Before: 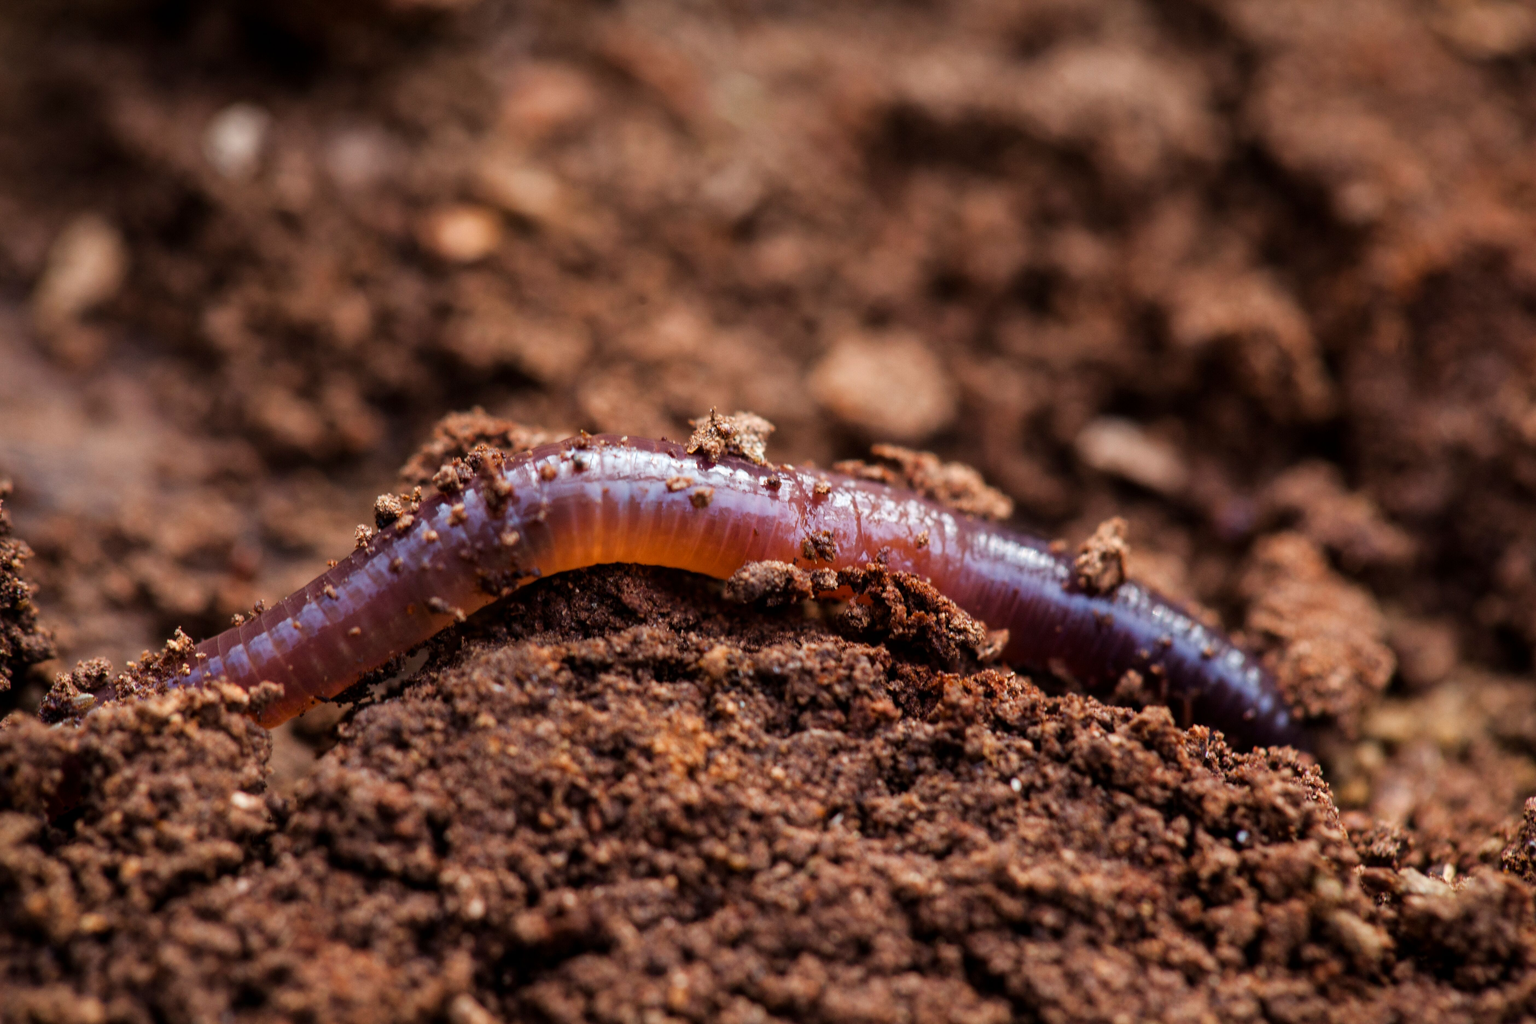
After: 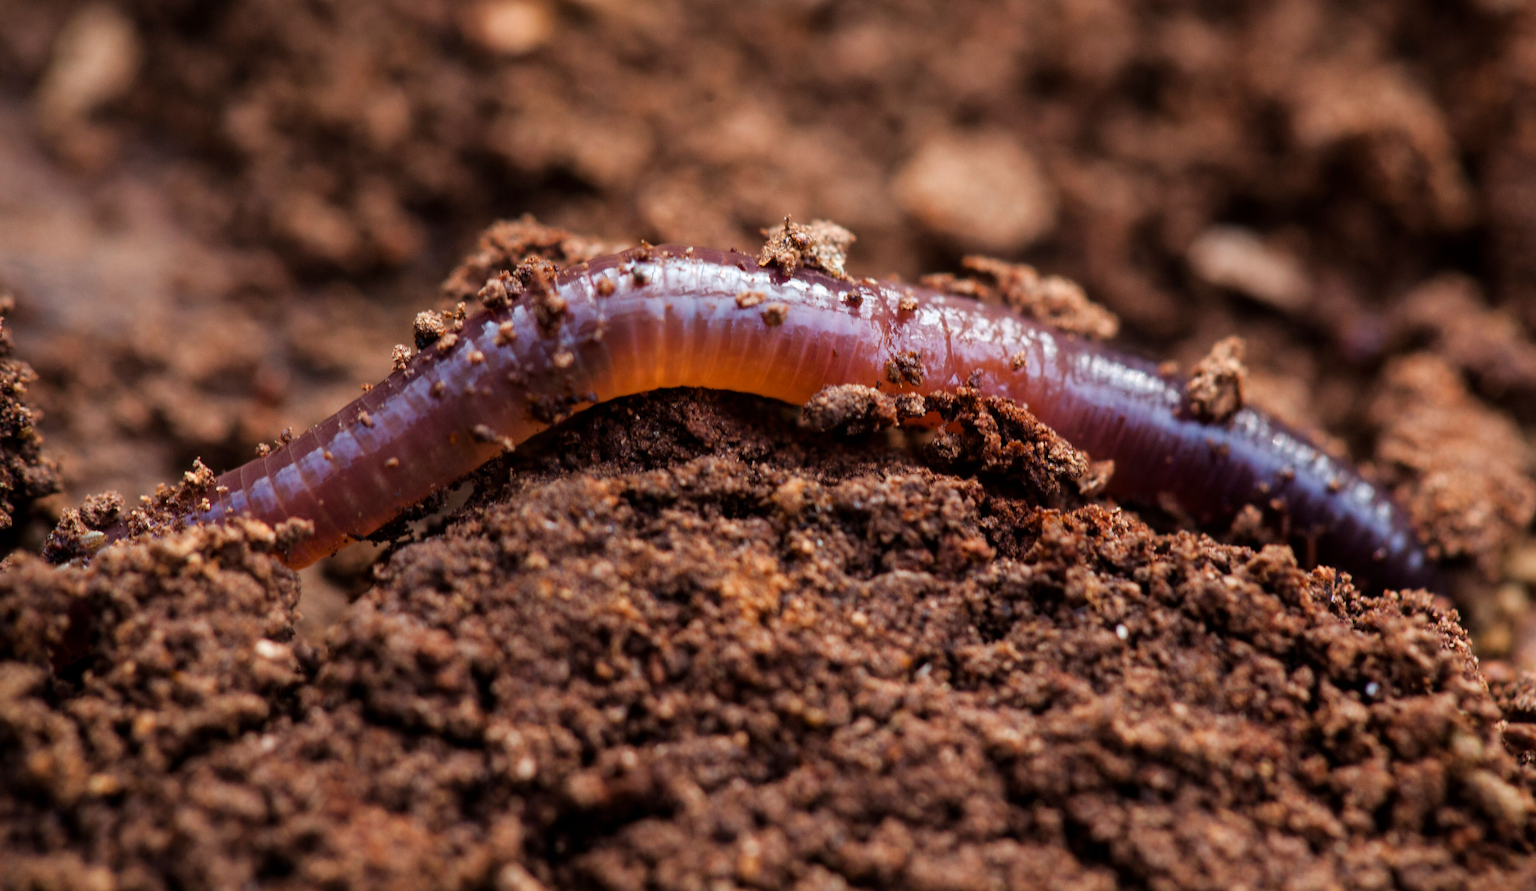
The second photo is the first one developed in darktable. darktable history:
crop: top 20.784%, right 9.415%, bottom 0.275%
